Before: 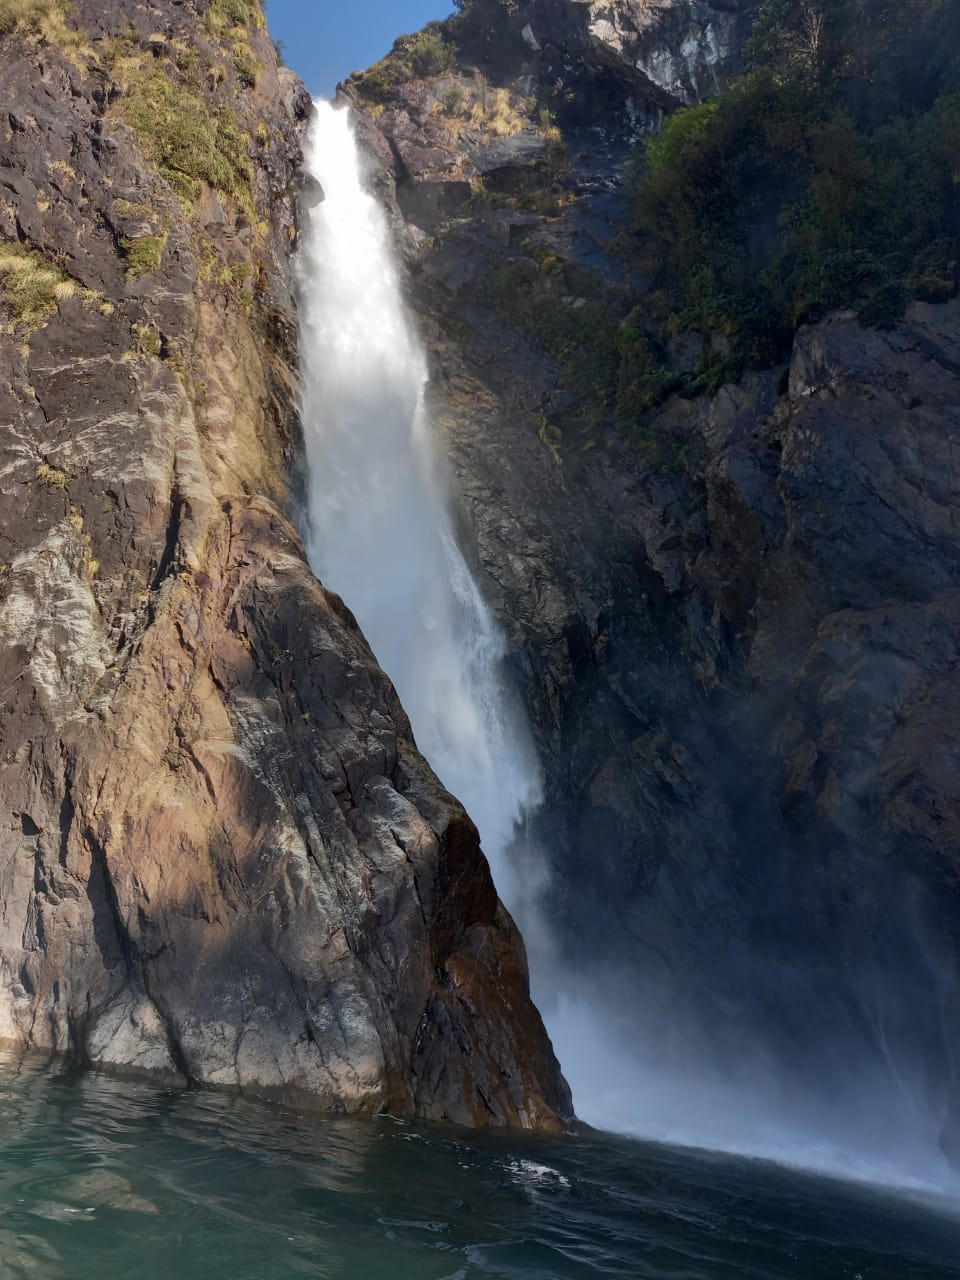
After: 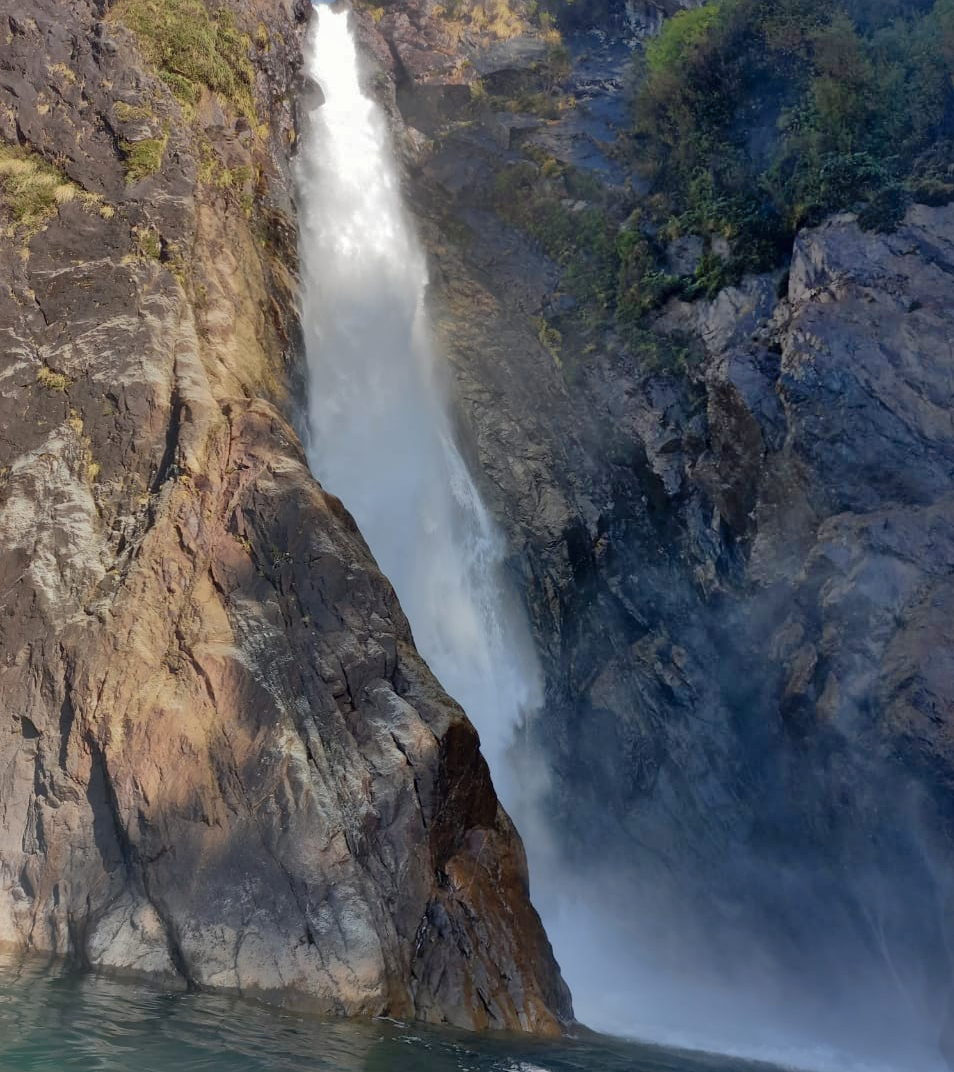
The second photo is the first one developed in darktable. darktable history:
shadows and highlights: shadows 60, highlights -60
crop: top 7.625%, bottom 8.027%
